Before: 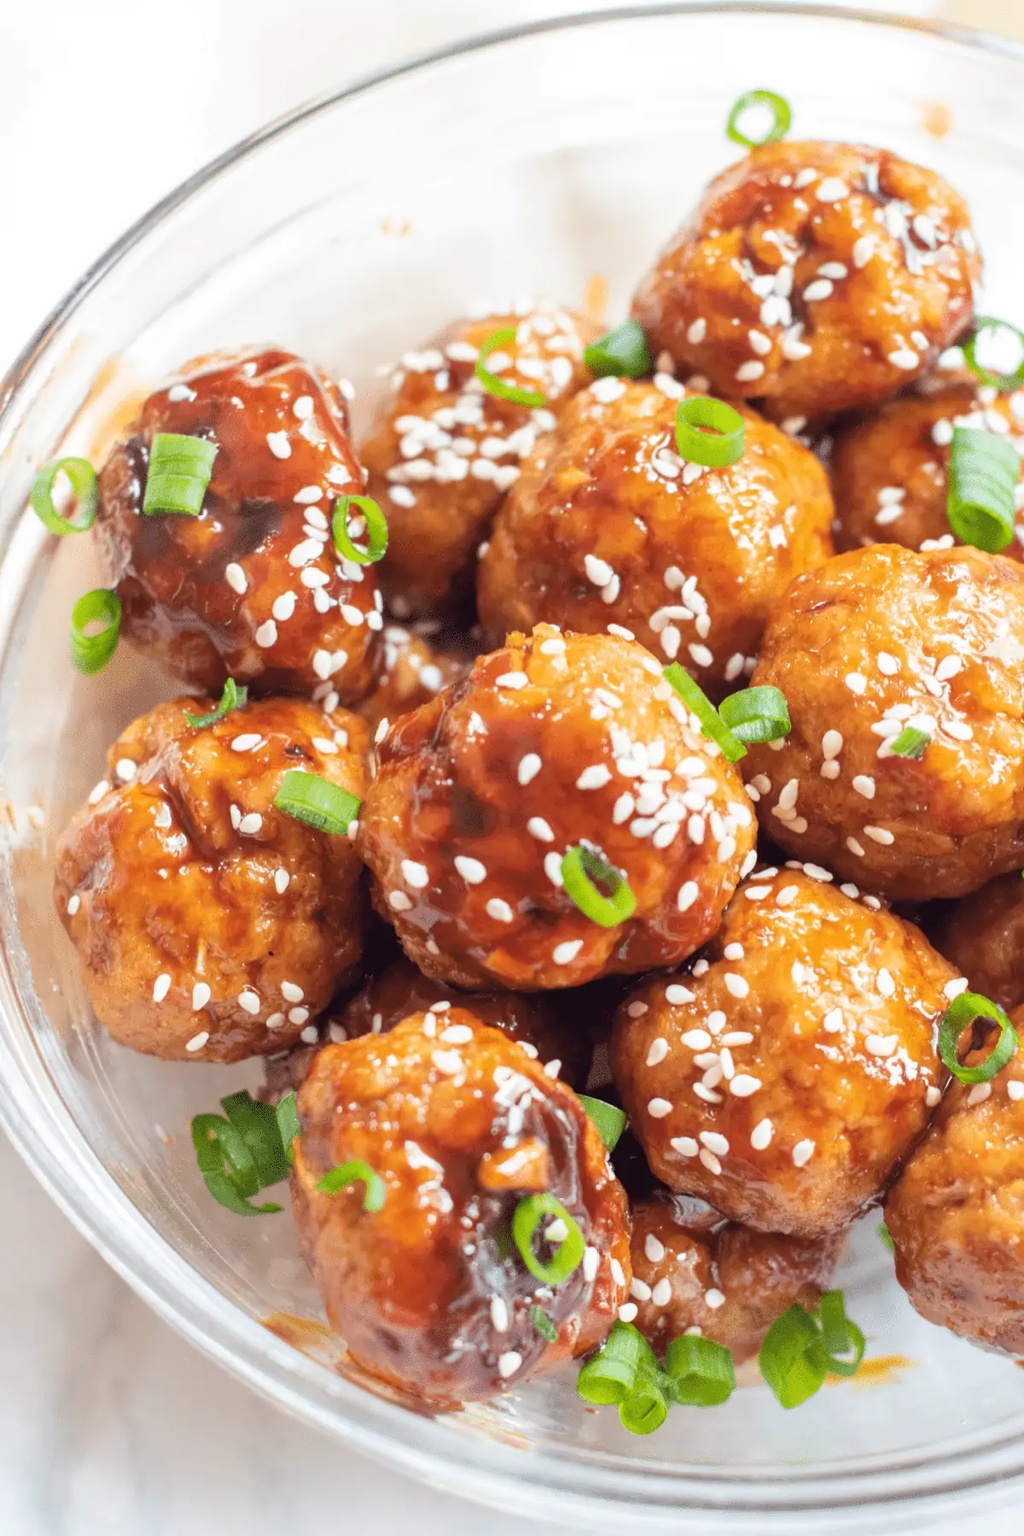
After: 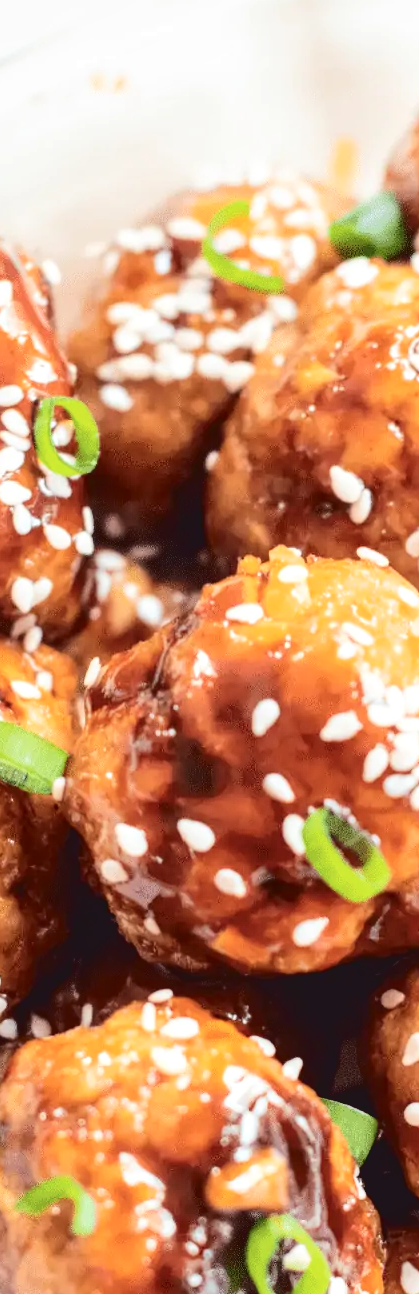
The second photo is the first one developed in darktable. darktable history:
local contrast: highlights 102%, shadows 102%, detail 119%, midtone range 0.2
crop and rotate: left 29.658%, top 10.273%, right 35.368%, bottom 17.783%
tone curve: curves: ch0 [(0, 0) (0.003, 0.084) (0.011, 0.084) (0.025, 0.084) (0.044, 0.084) (0.069, 0.085) (0.1, 0.09) (0.136, 0.1) (0.177, 0.119) (0.224, 0.144) (0.277, 0.205) (0.335, 0.298) (0.399, 0.417) (0.468, 0.525) (0.543, 0.631) (0.623, 0.72) (0.709, 0.8) (0.801, 0.867) (0.898, 0.934) (1, 1)], color space Lab, independent channels, preserve colors none
